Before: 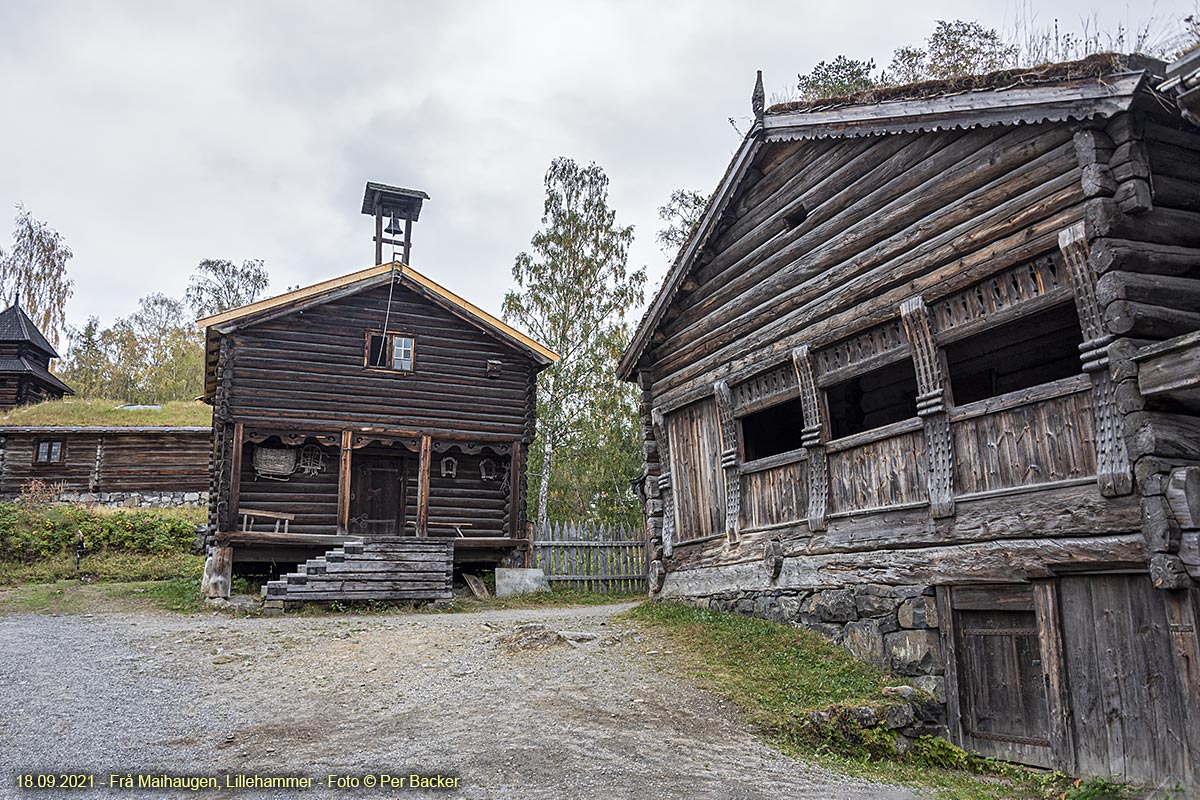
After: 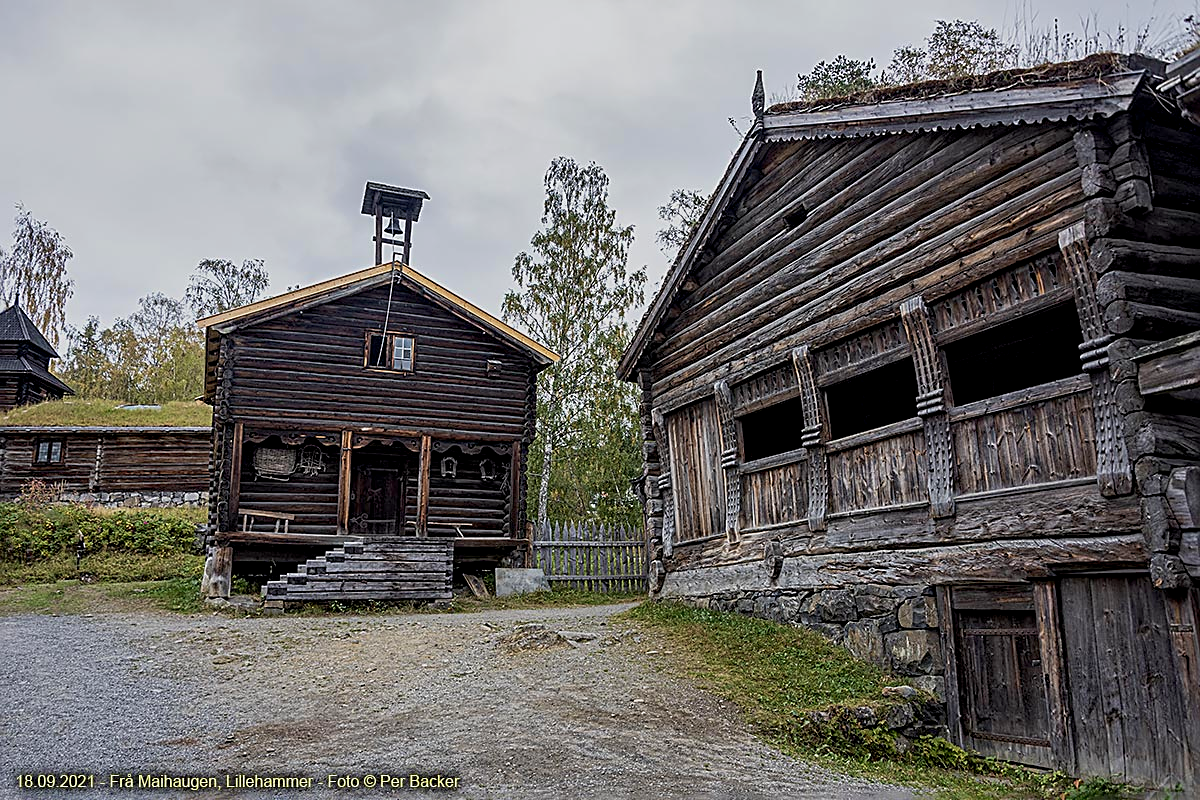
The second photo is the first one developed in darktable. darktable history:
velvia: on, module defaults
sharpen: on, module defaults
exposure: black level correction 0.011, exposure -0.482 EV, compensate highlight preservation false
